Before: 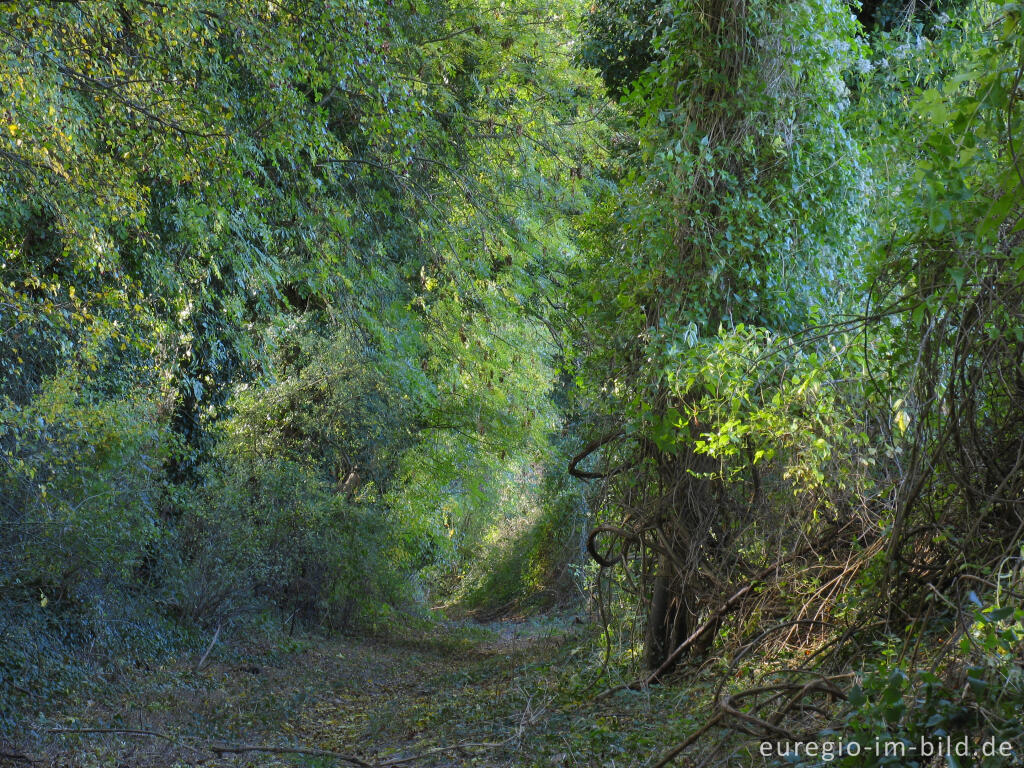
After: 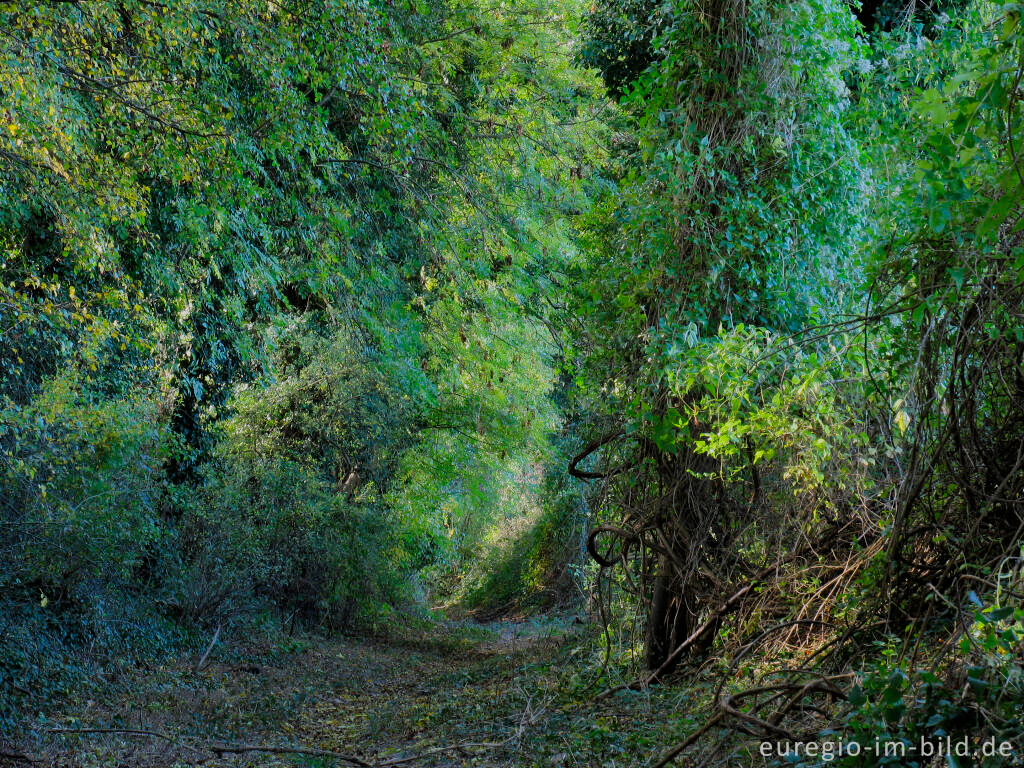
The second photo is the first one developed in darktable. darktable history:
filmic rgb: black relative exposure -7.65 EV, white relative exposure 4.56 EV, hardness 3.61, contrast 1.057
